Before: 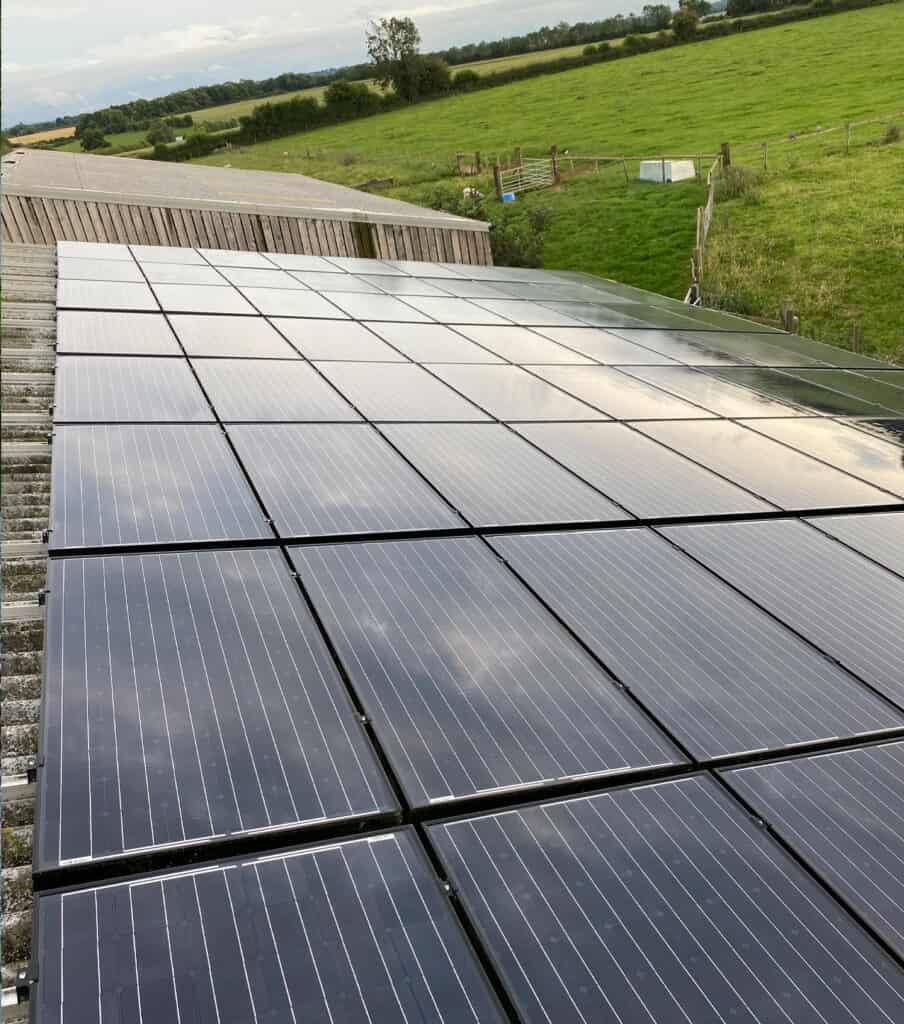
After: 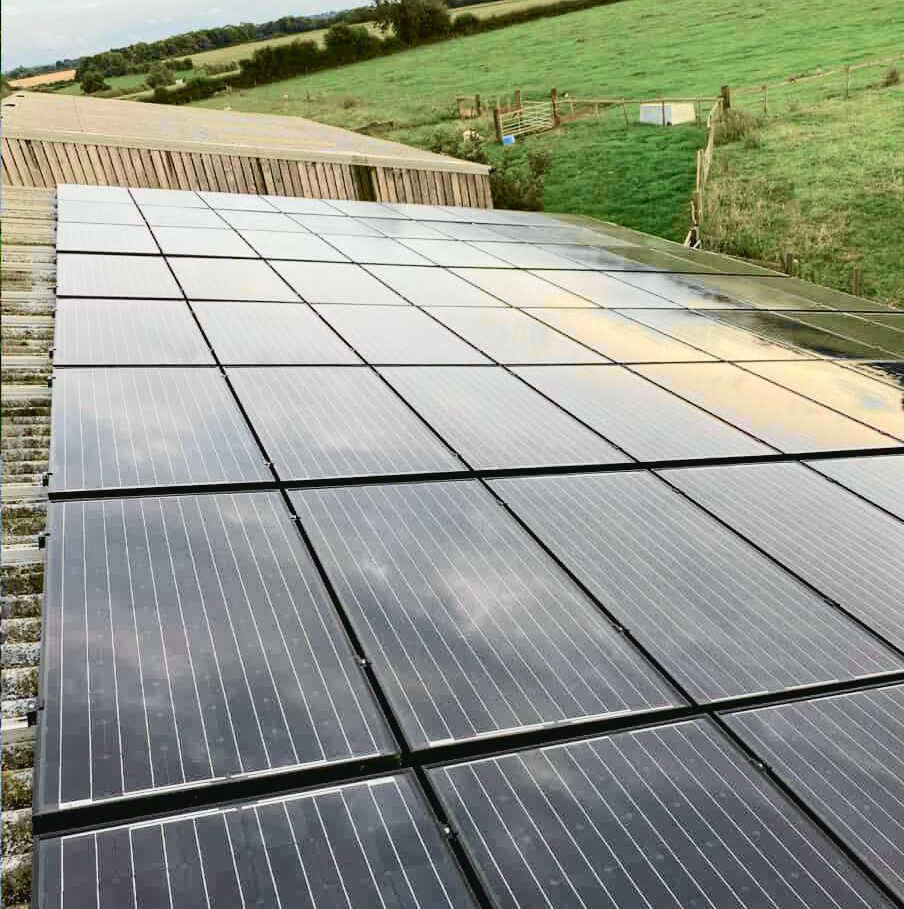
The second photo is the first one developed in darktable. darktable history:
haze removal: compatibility mode true, adaptive false
tone curve: curves: ch0 [(0, 0.039) (0.113, 0.081) (0.204, 0.204) (0.498, 0.608) (0.709, 0.819) (0.984, 0.961)]; ch1 [(0, 0) (0.172, 0.123) (0.317, 0.272) (0.414, 0.382) (0.476, 0.479) (0.505, 0.501) (0.528, 0.54) (0.618, 0.647) (0.709, 0.764) (1, 1)]; ch2 [(0, 0) (0.411, 0.424) (0.492, 0.502) (0.521, 0.513) (0.537, 0.57) (0.686, 0.638) (1, 1)], color space Lab, independent channels, preserve colors none
crop and rotate: top 5.609%, bottom 5.609%
